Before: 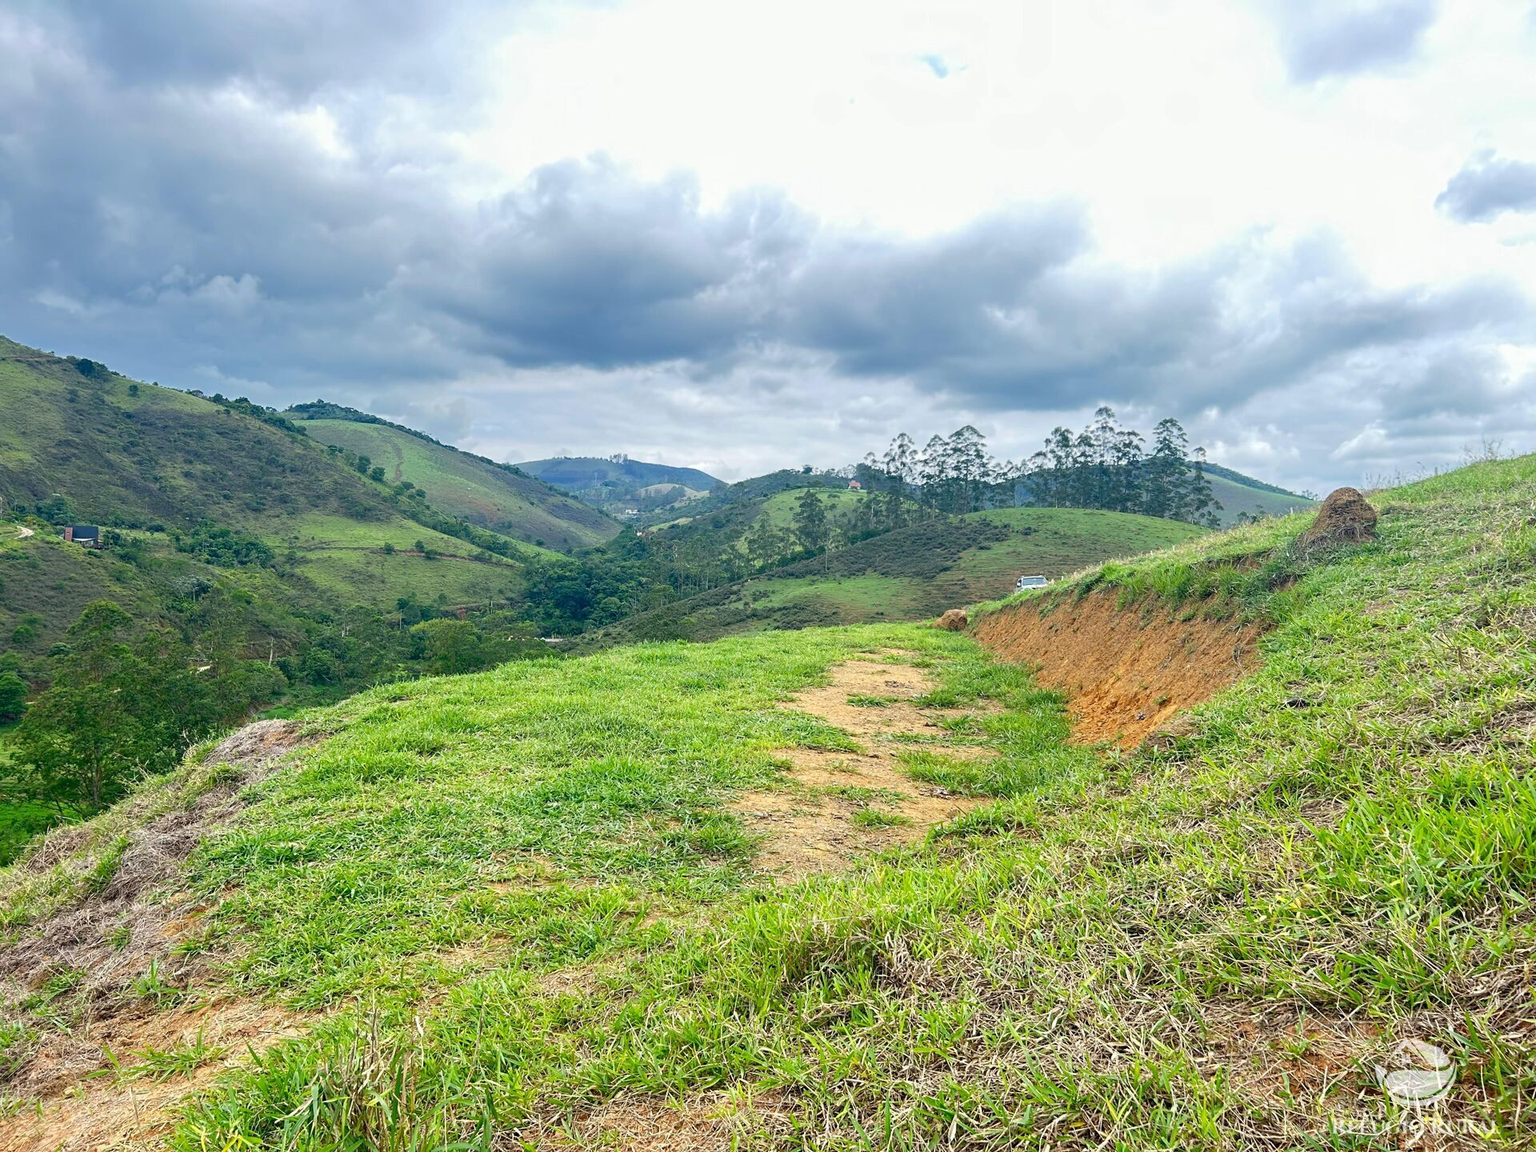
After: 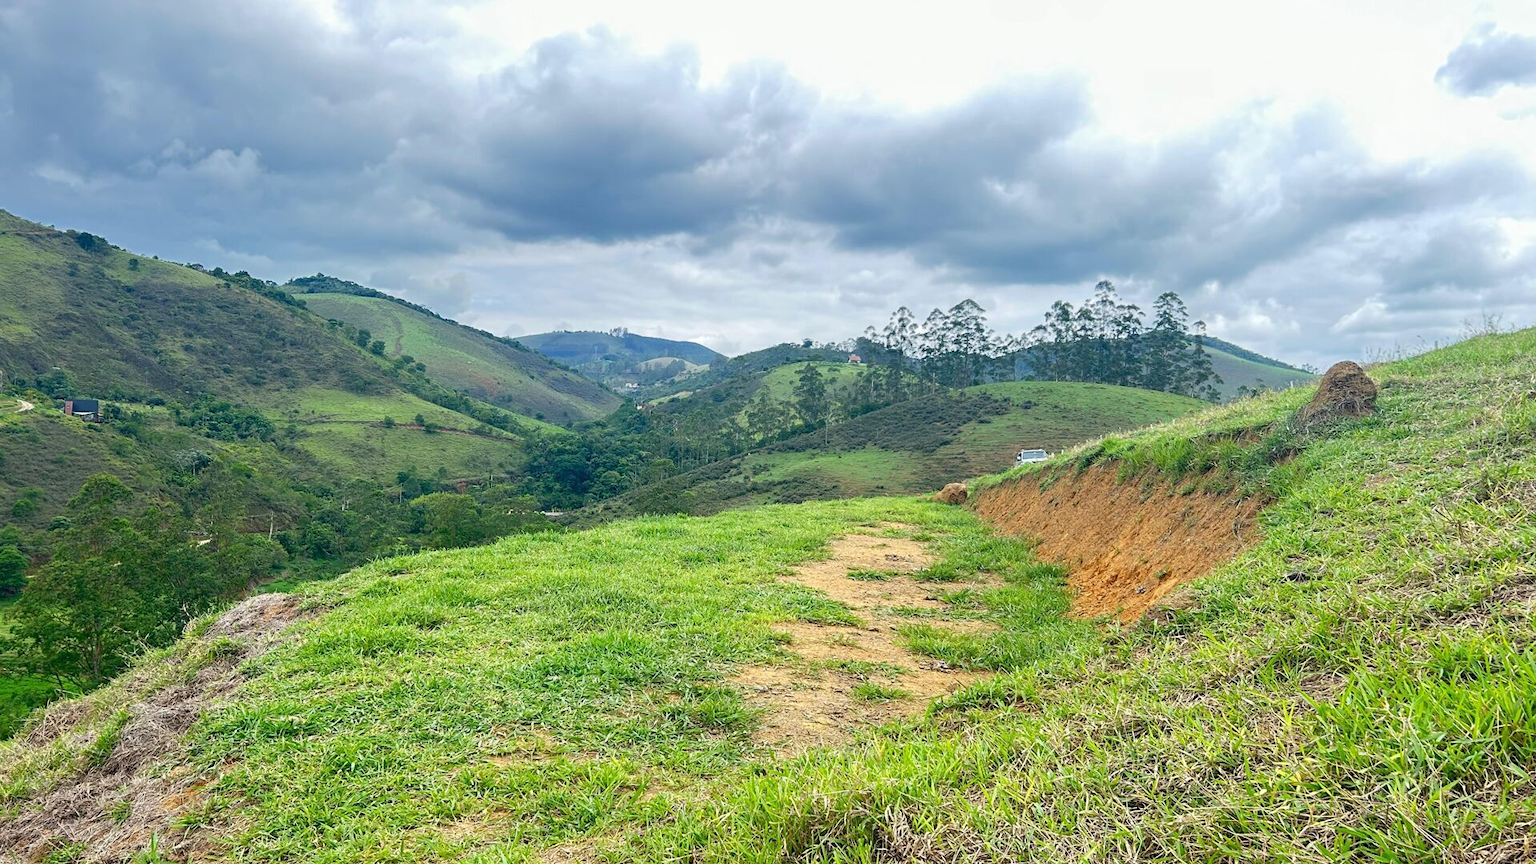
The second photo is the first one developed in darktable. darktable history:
crop: top 11.038%, bottom 13.962%
exposure: black level correction 0, compensate exposure bias true, compensate highlight preservation false
